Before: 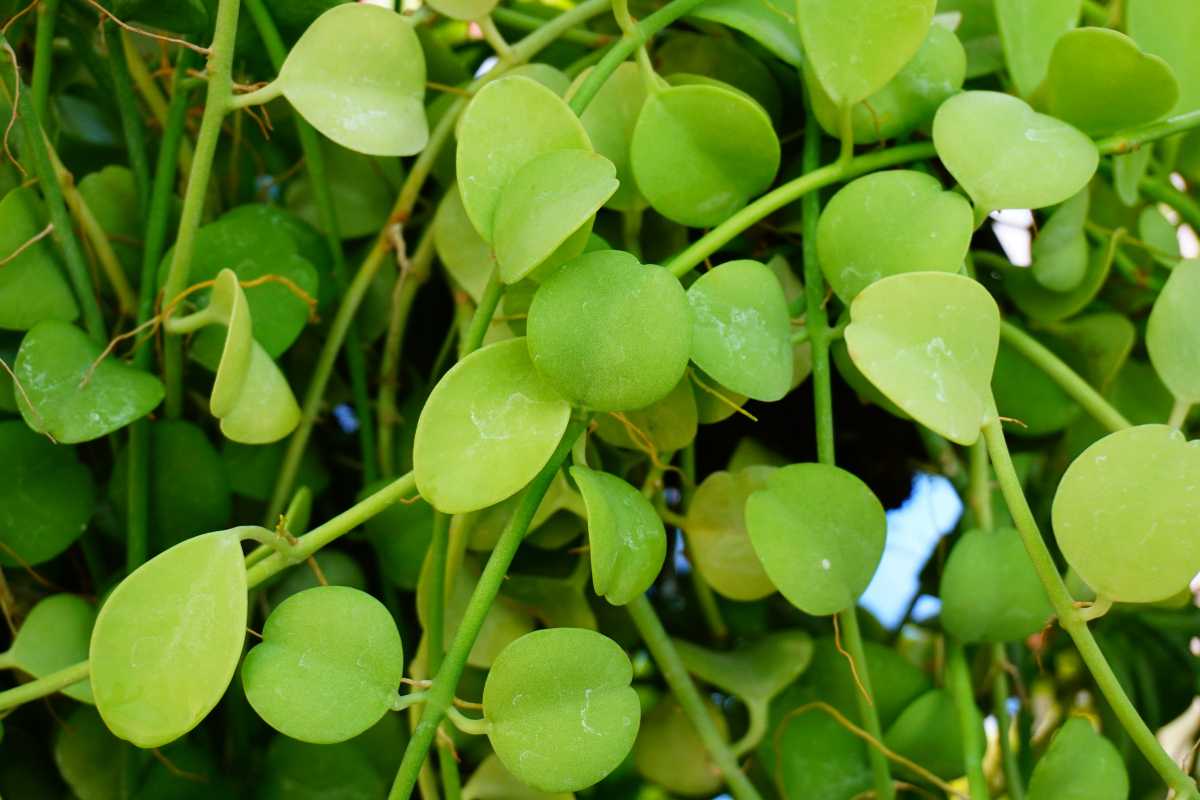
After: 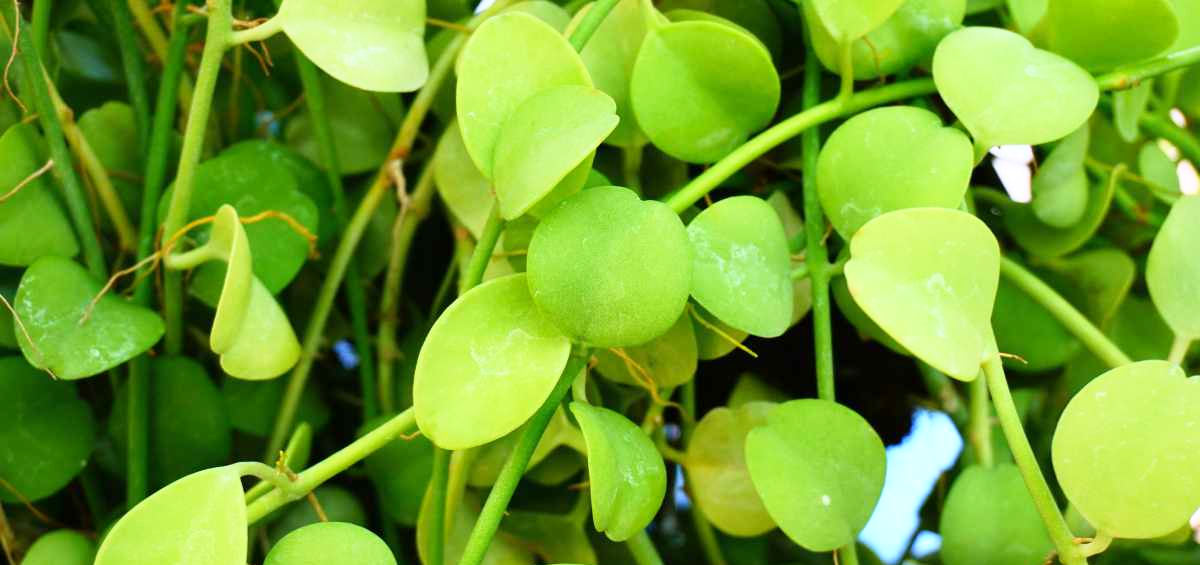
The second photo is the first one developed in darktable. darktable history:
base curve: curves: ch0 [(0, 0) (0.557, 0.834) (1, 1)]
crop and rotate: top 8.115%, bottom 21.176%
